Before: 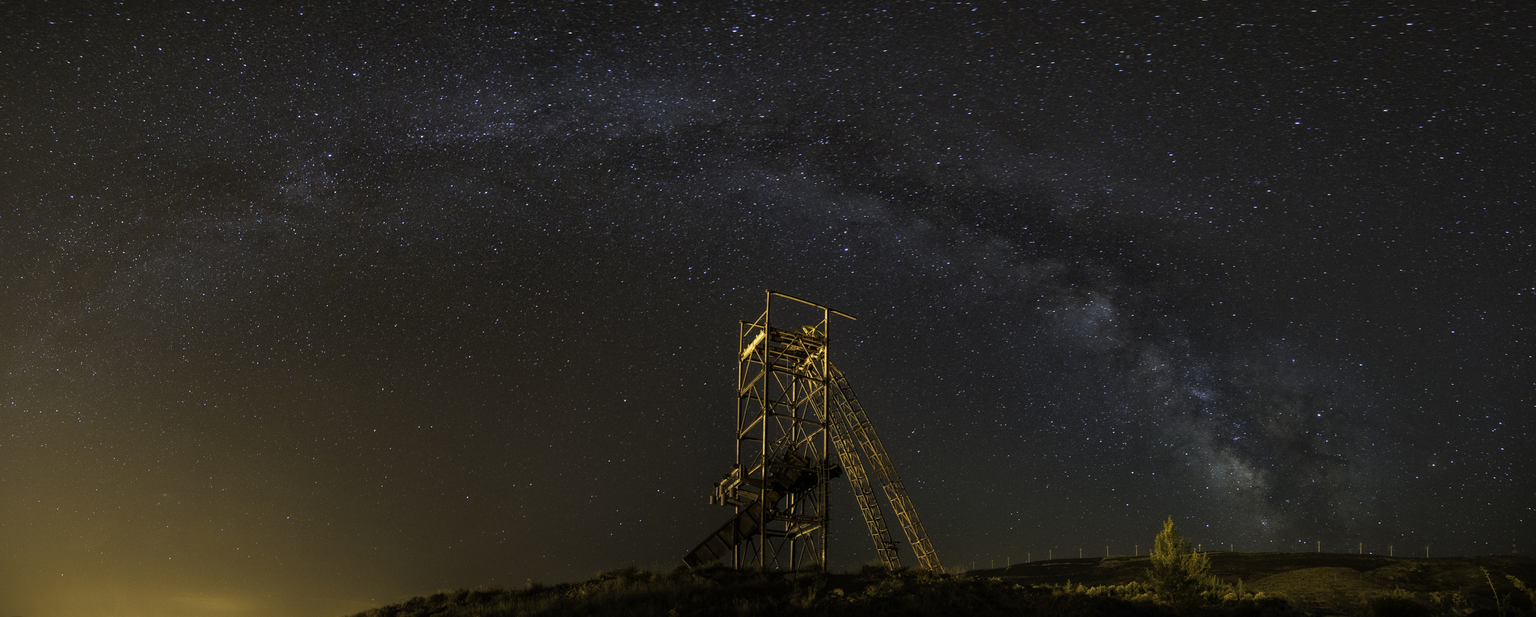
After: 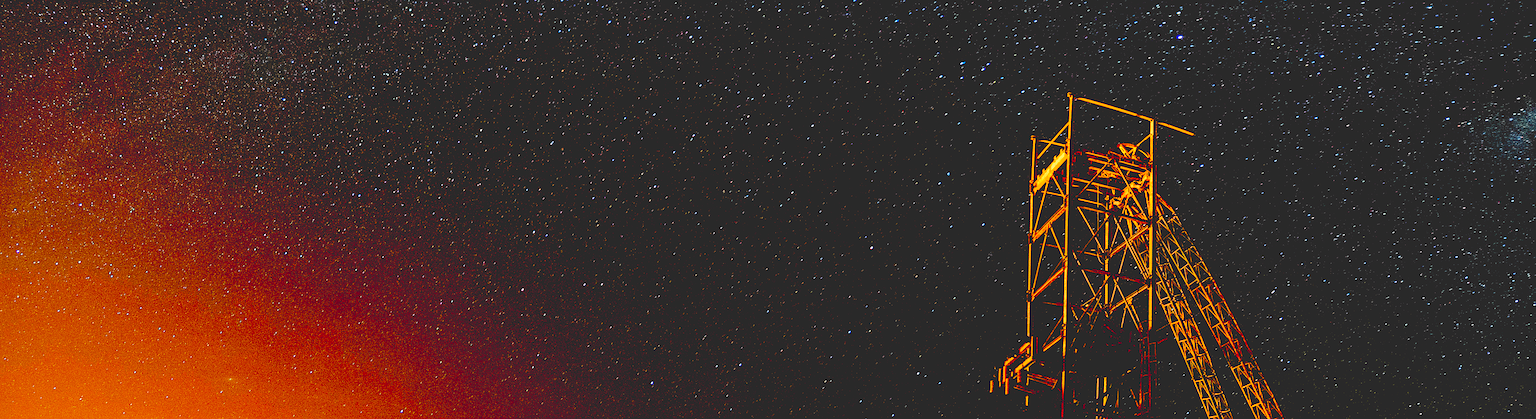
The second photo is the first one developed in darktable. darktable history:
color correction: highlights b* -0.019, saturation 1.3
sharpen: on, module defaults
crop: top 36.188%, right 28.253%, bottom 15.077%
tone curve: curves: ch0 [(0, 0) (0.062, 0.023) (0.168, 0.142) (0.359, 0.44) (0.469, 0.544) (0.634, 0.722) (0.839, 0.909) (0.998, 0.978)]; ch1 [(0, 0) (0.437, 0.453) (0.472, 0.47) (0.502, 0.504) (0.527, 0.546) (0.568, 0.619) (0.608, 0.665) (0.669, 0.748) (0.859, 0.899) (1, 1)]; ch2 [(0, 0) (0.33, 0.301) (0.421, 0.443) (0.473, 0.498) (0.509, 0.5) (0.535, 0.564) (0.575, 0.625) (0.608, 0.676) (1, 1)], color space Lab, independent channels, preserve colors none
base curve: curves: ch0 [(0.065, 0.026) (0.236, 0.358) (0.53, 0.546) (0.777, 0.841) (0.924, 0.992)], exposure shift 0.01, preserve colors none
tone equalizer: on, module defaults
contrast brightness saturation: saturation 0.124
